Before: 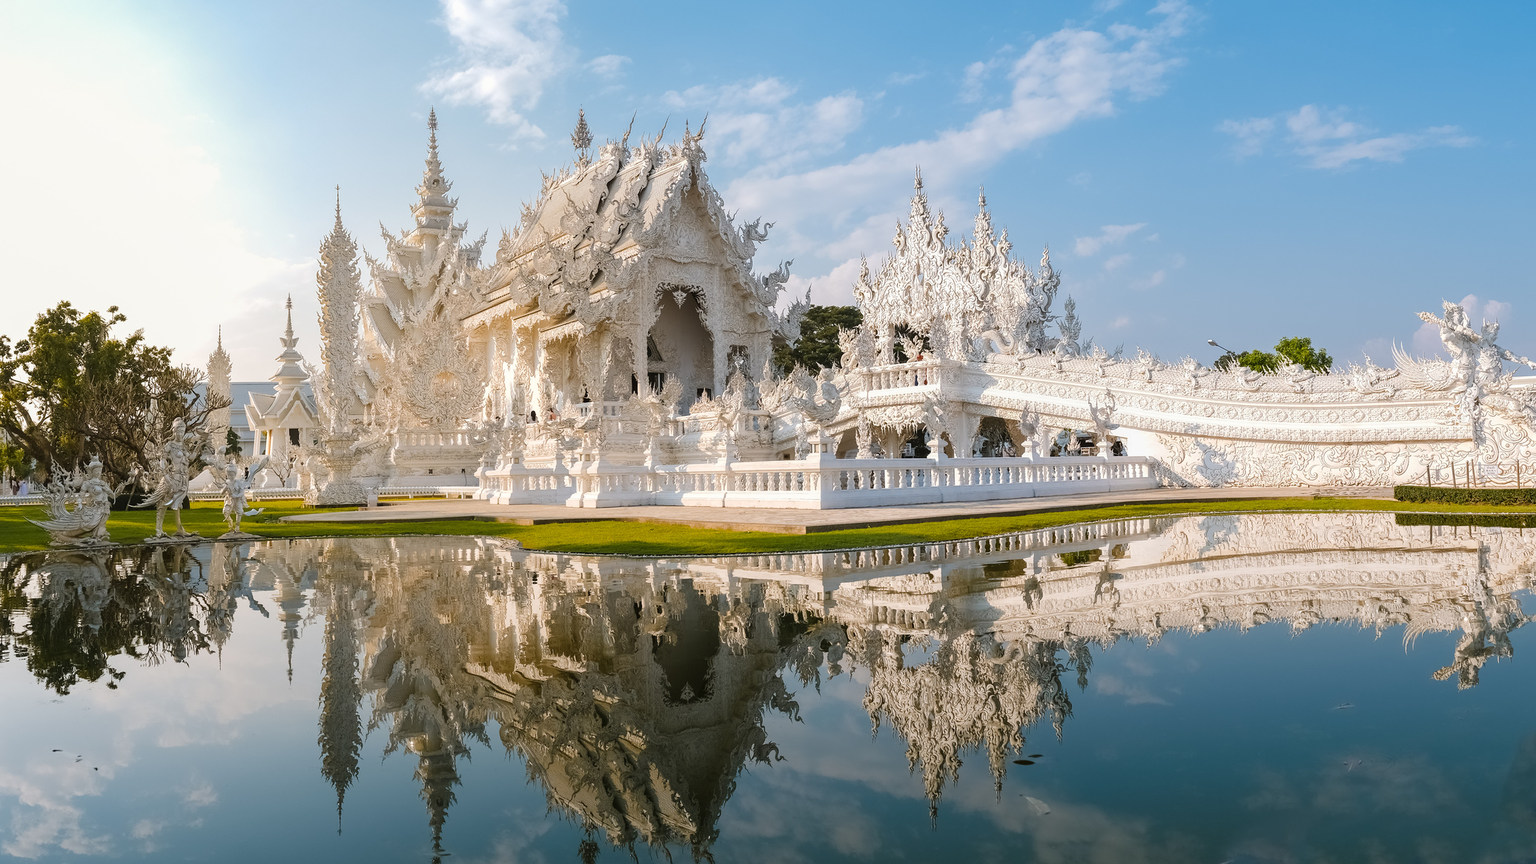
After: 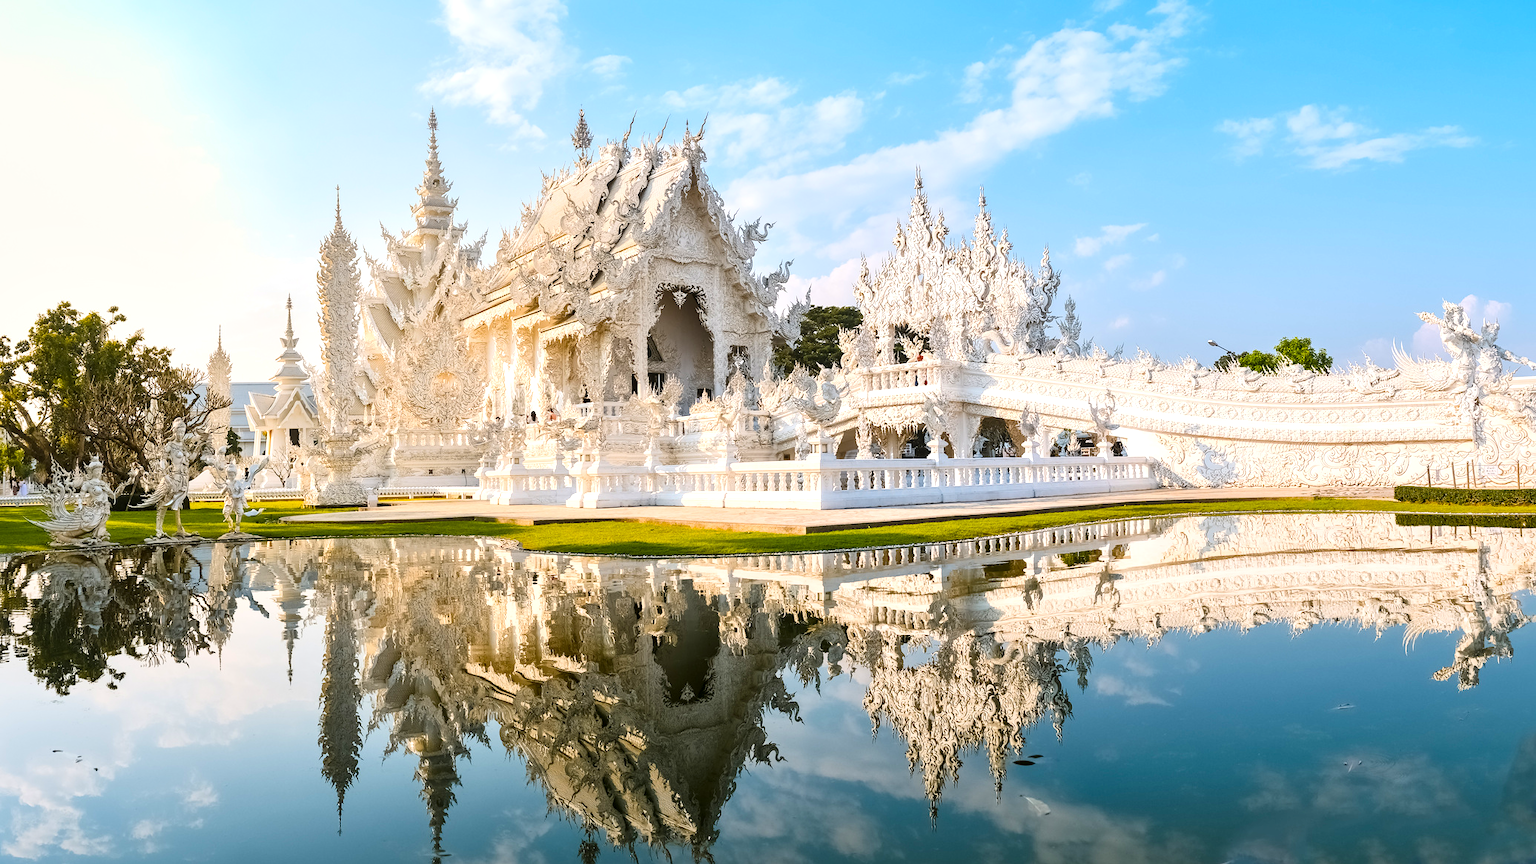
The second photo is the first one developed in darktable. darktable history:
contrast brightness saturation: contrast 0.24, brightness 0.26, saturation 0.39
local contrast: mode bilateral grid, contrast 25, coarseness 60, detail 151%, midtone range 0.2
